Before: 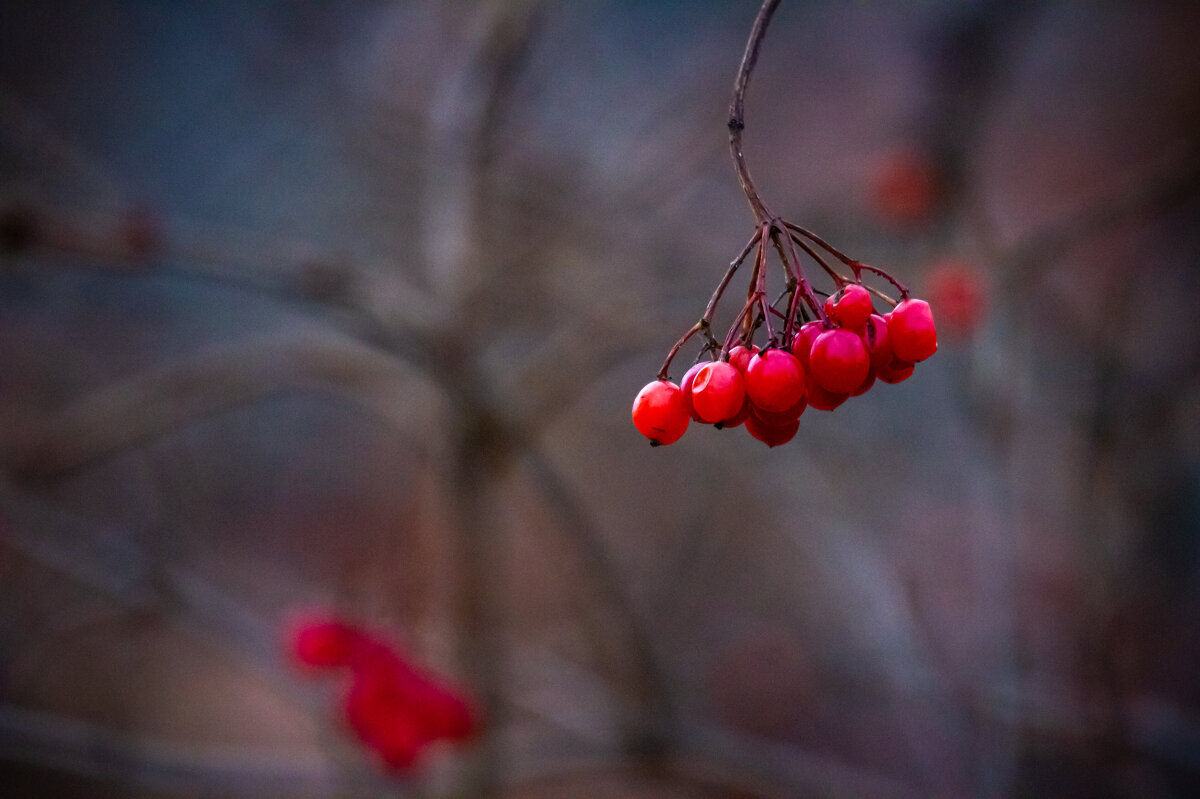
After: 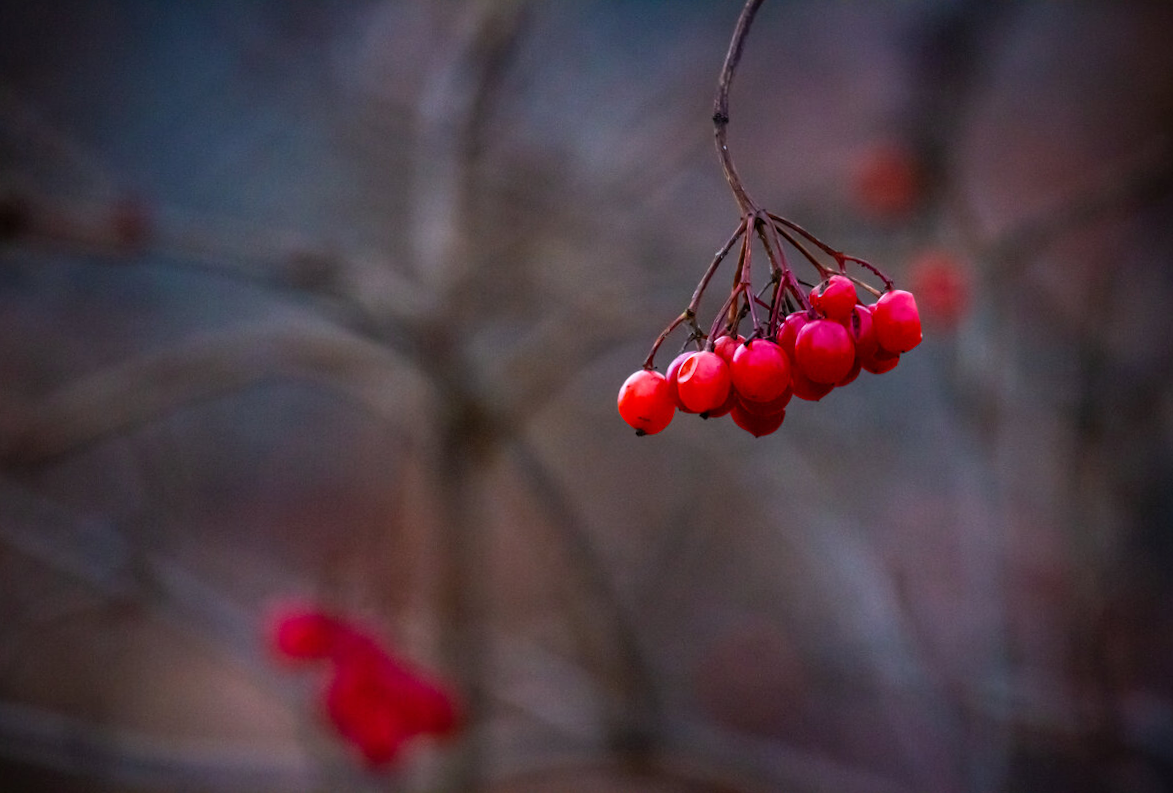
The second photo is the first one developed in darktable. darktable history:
rotate and perspective: rotation 0.226°, lens shift (vertical) -0.042, crop left 0.023, crop right 0.982, crop top 0.006, crop bottom 0.994
